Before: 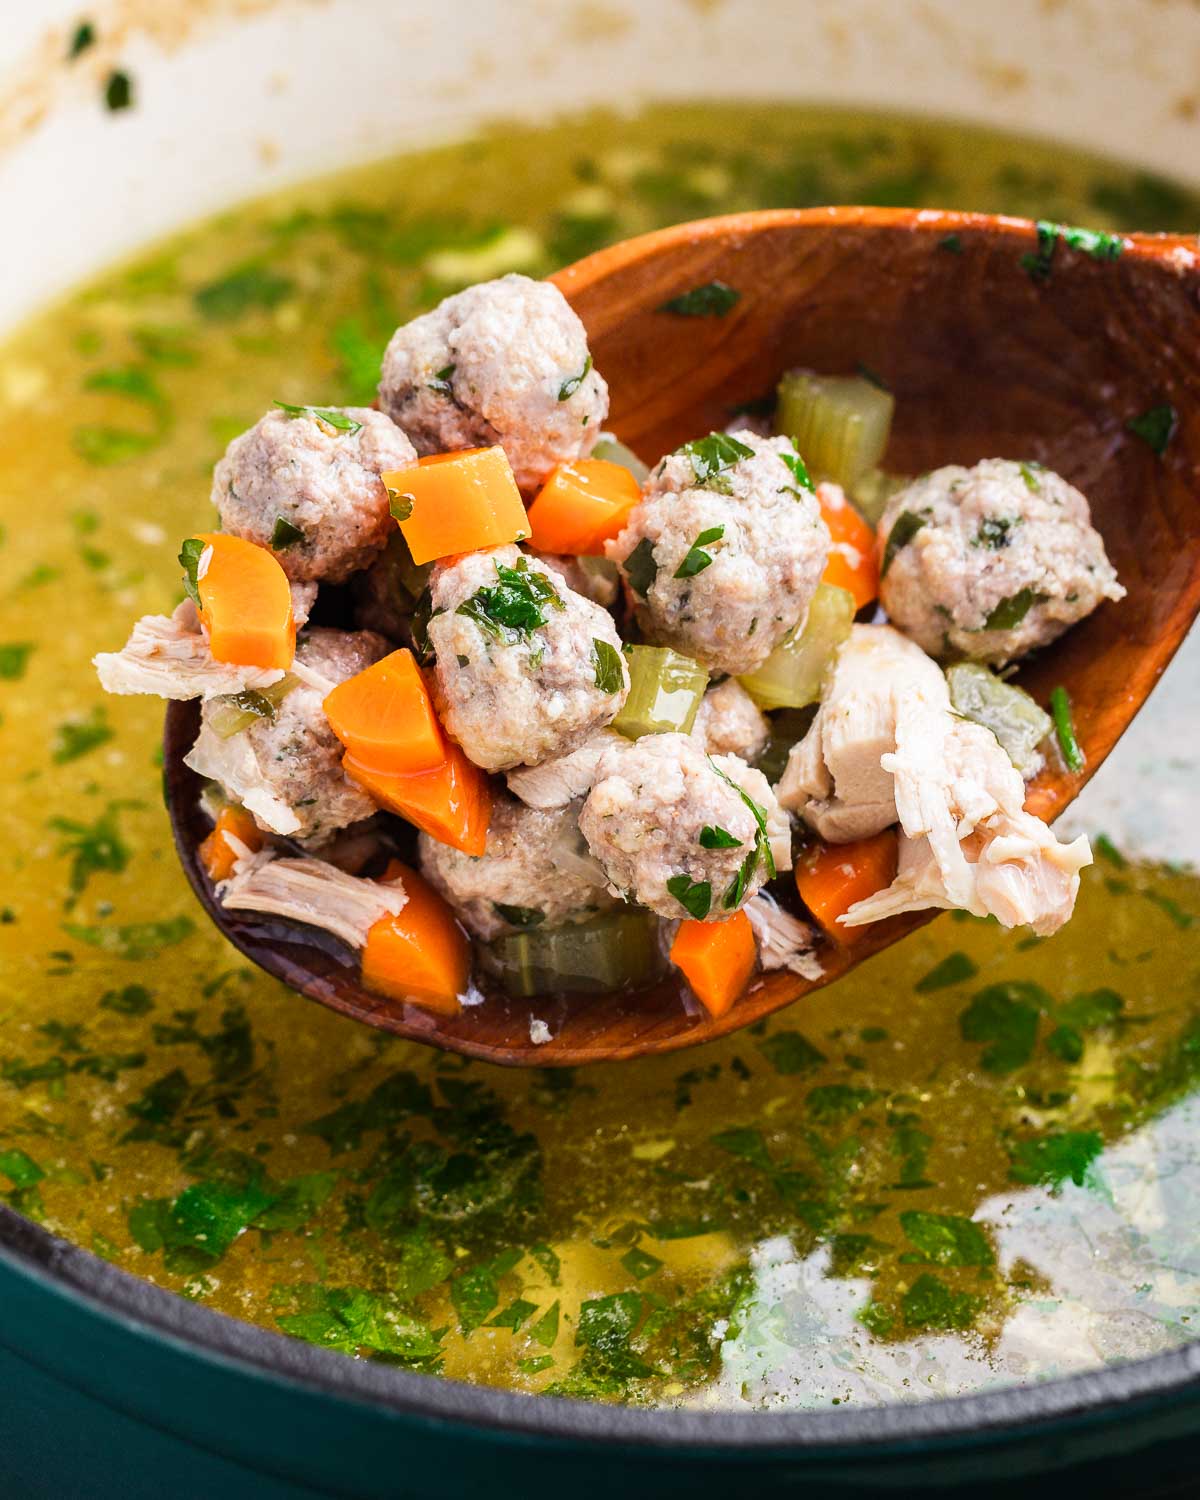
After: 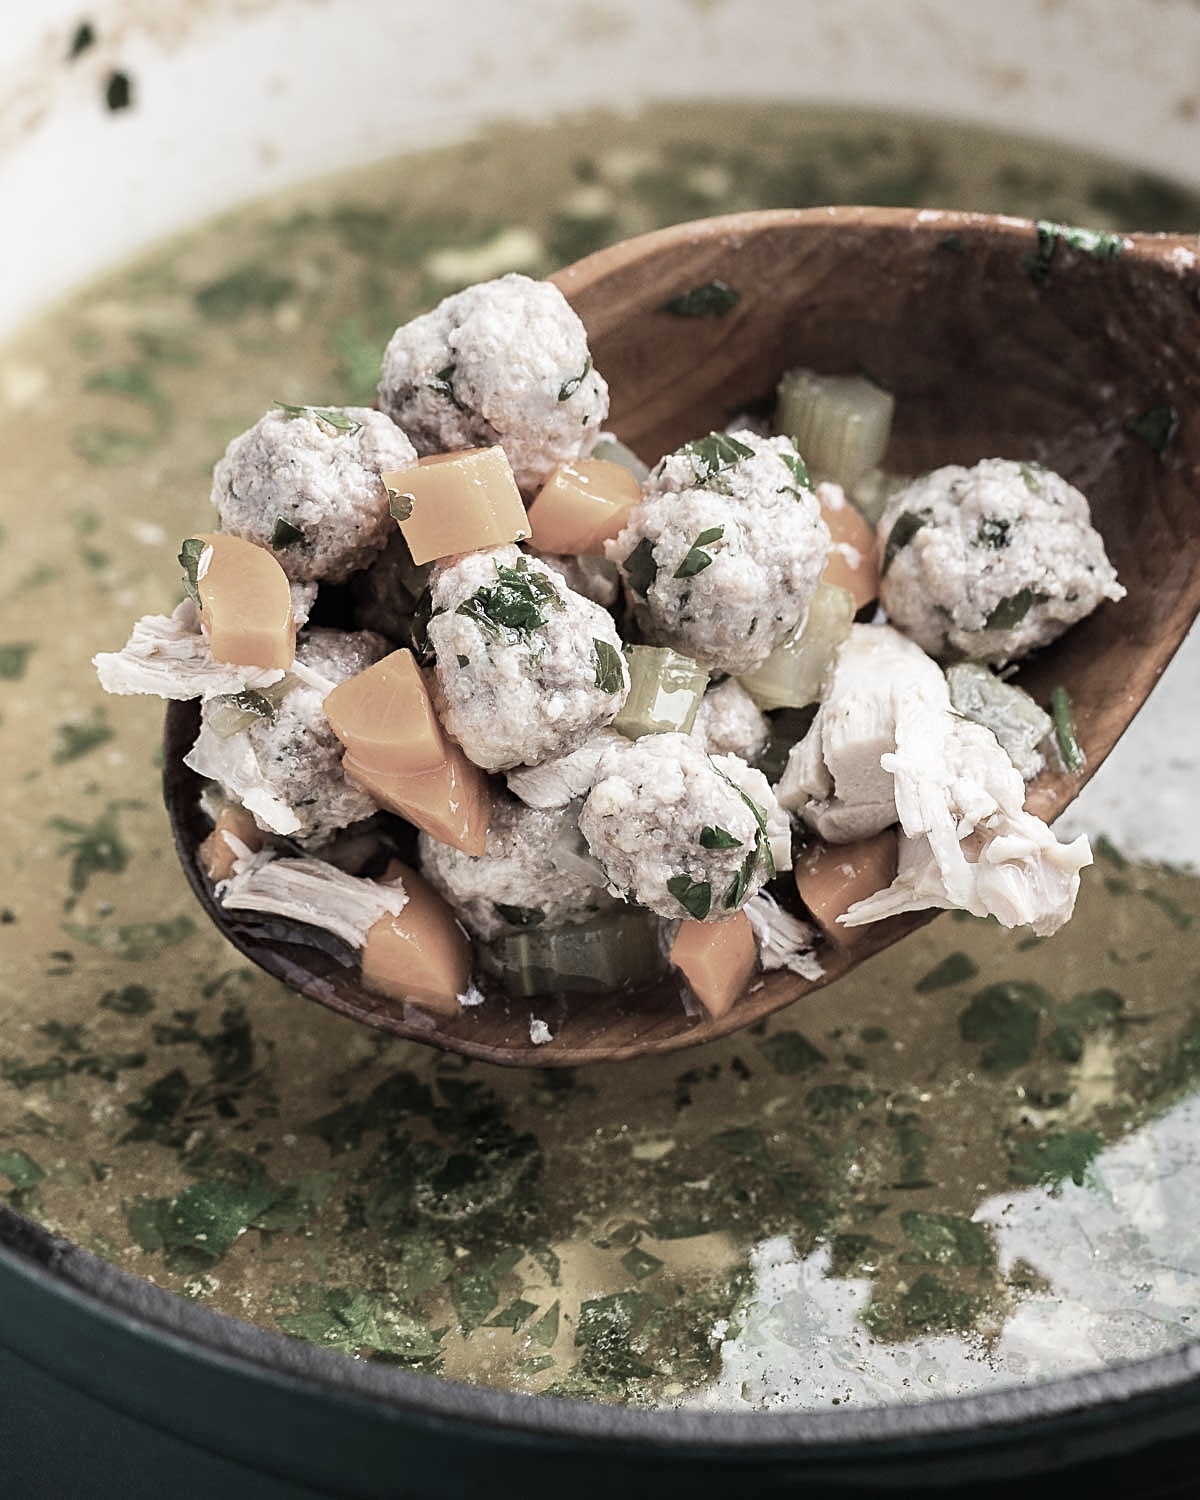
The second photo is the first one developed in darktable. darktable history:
sharpen: on, module defaults
color zones: curves: ch1 [(0, 0.153) (0.143, 0.15) (0.286, 0.151) (0.429, 0.152) (0.571, 0.152) (0.714, 0.151) (0.857, 0.151) (1, 0.153)]
